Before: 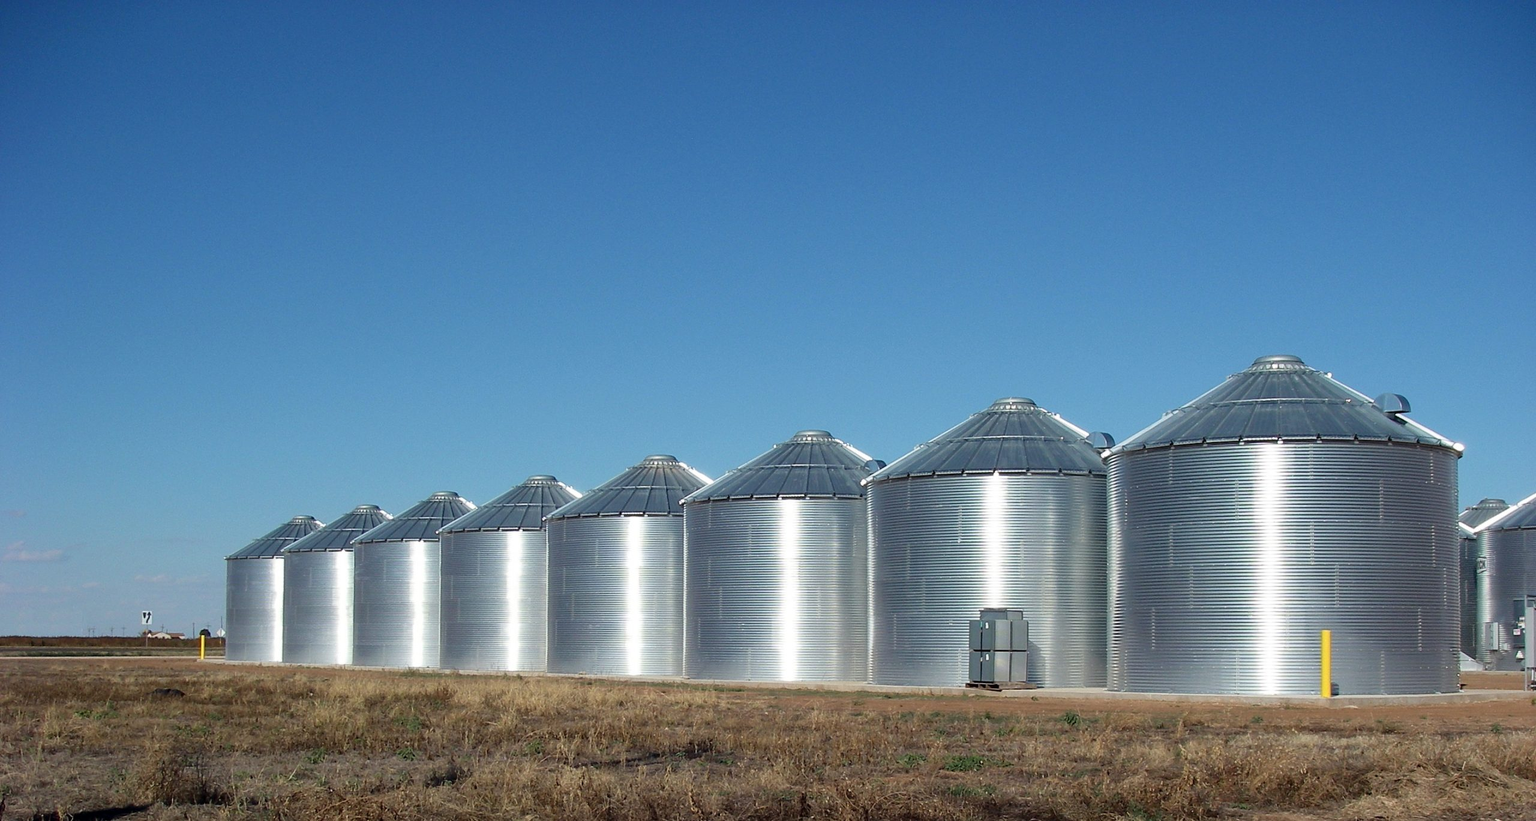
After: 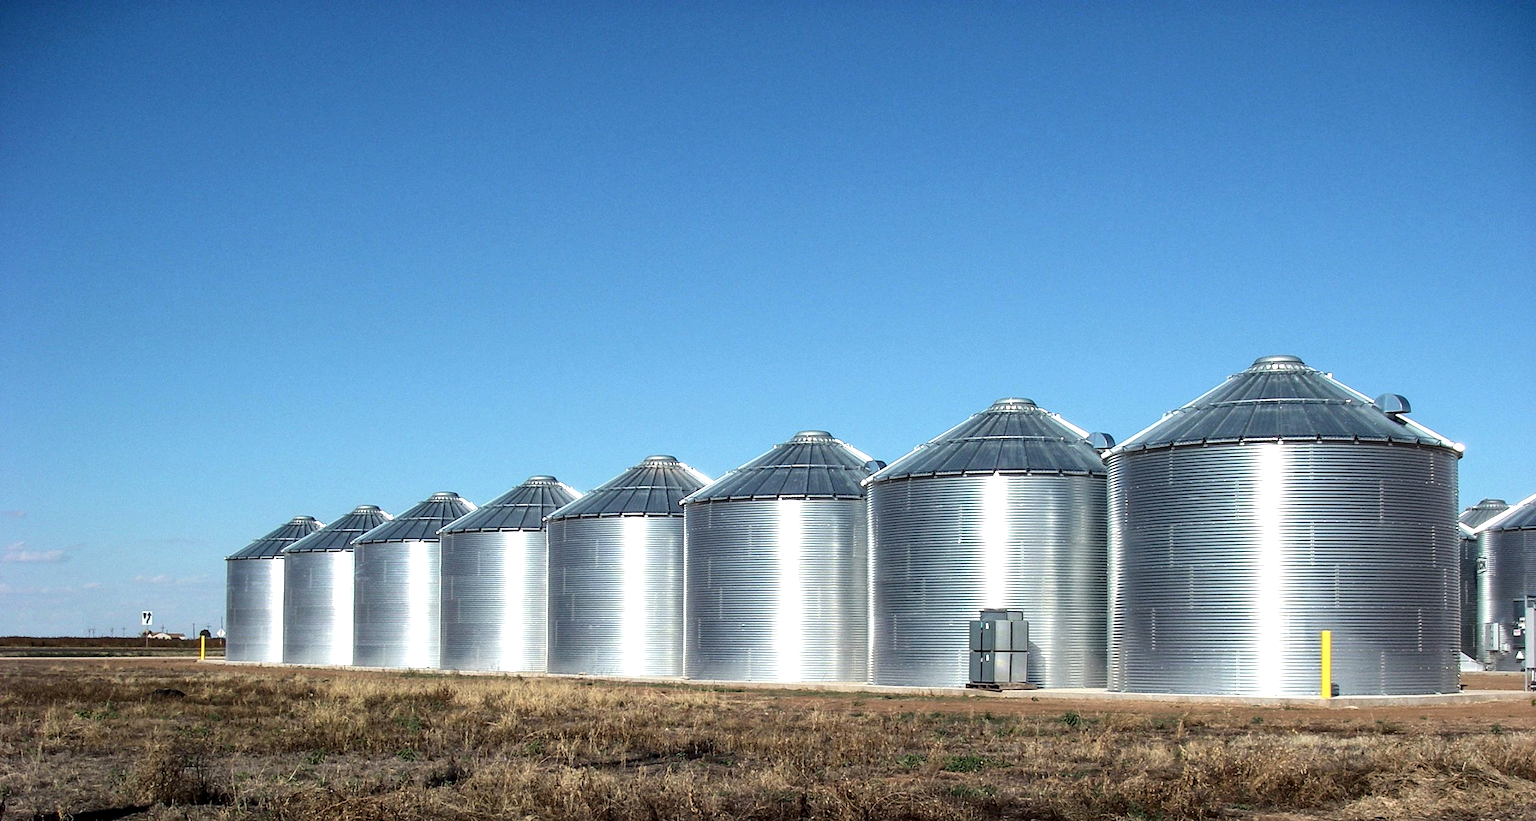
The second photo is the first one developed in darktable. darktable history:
tone equalizer: -8 EV -0.747 EV, -7 EV -0.7 EV, -6 EV -0.621 EV, -5 EV -0.402 EV, -3 EV 0.403 EV, -2 EV 0.6 EV, -1 EV 0.69 EV, +0 EV 0.779 EV, edges refinement/feathering 500, mask exposure compensation -1.57 EV, preserve details no
local contrast: on, module defaults
